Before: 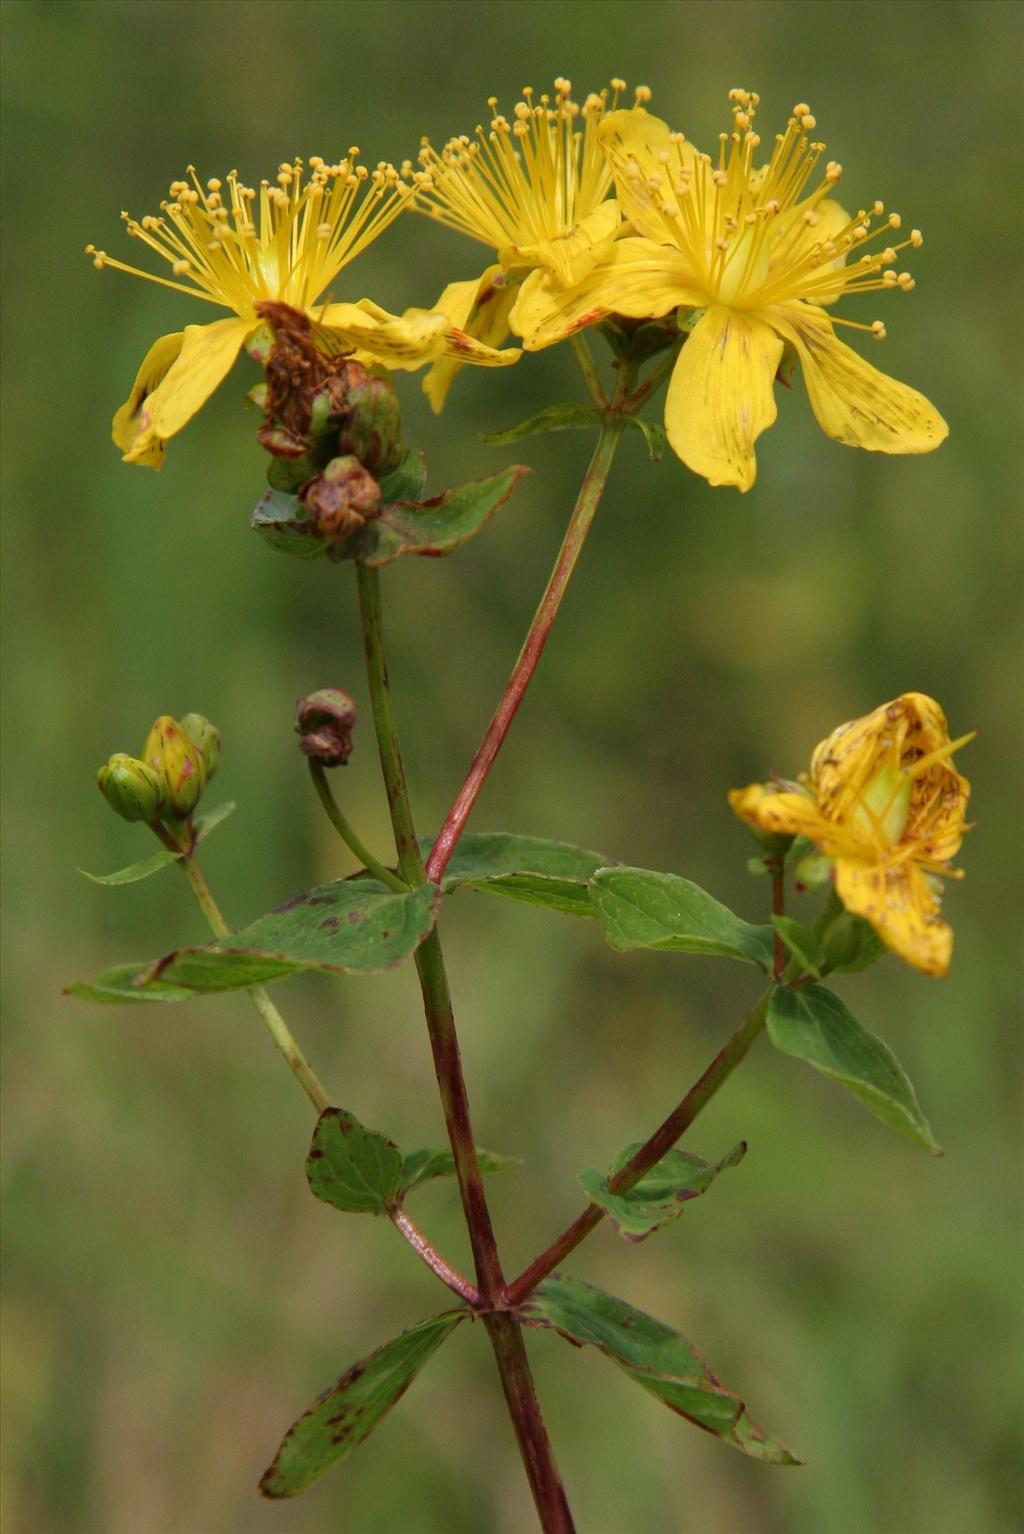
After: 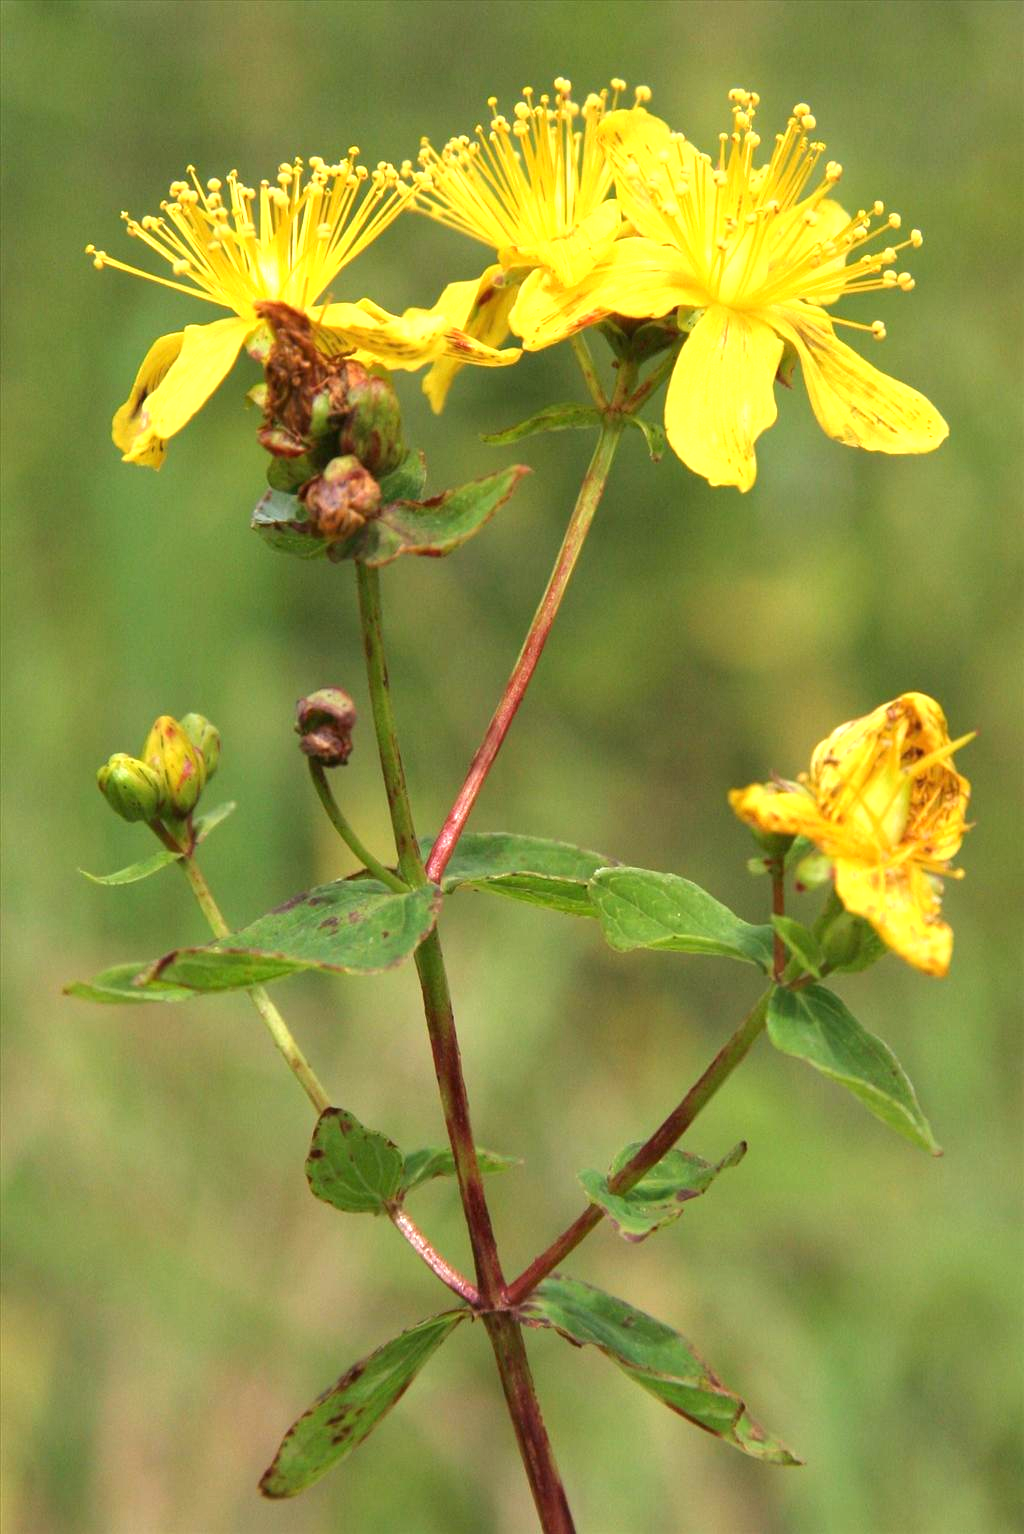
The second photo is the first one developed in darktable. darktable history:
exposure: black level correction 0, exposure 1.098 EV, compensate highlight preservation false
